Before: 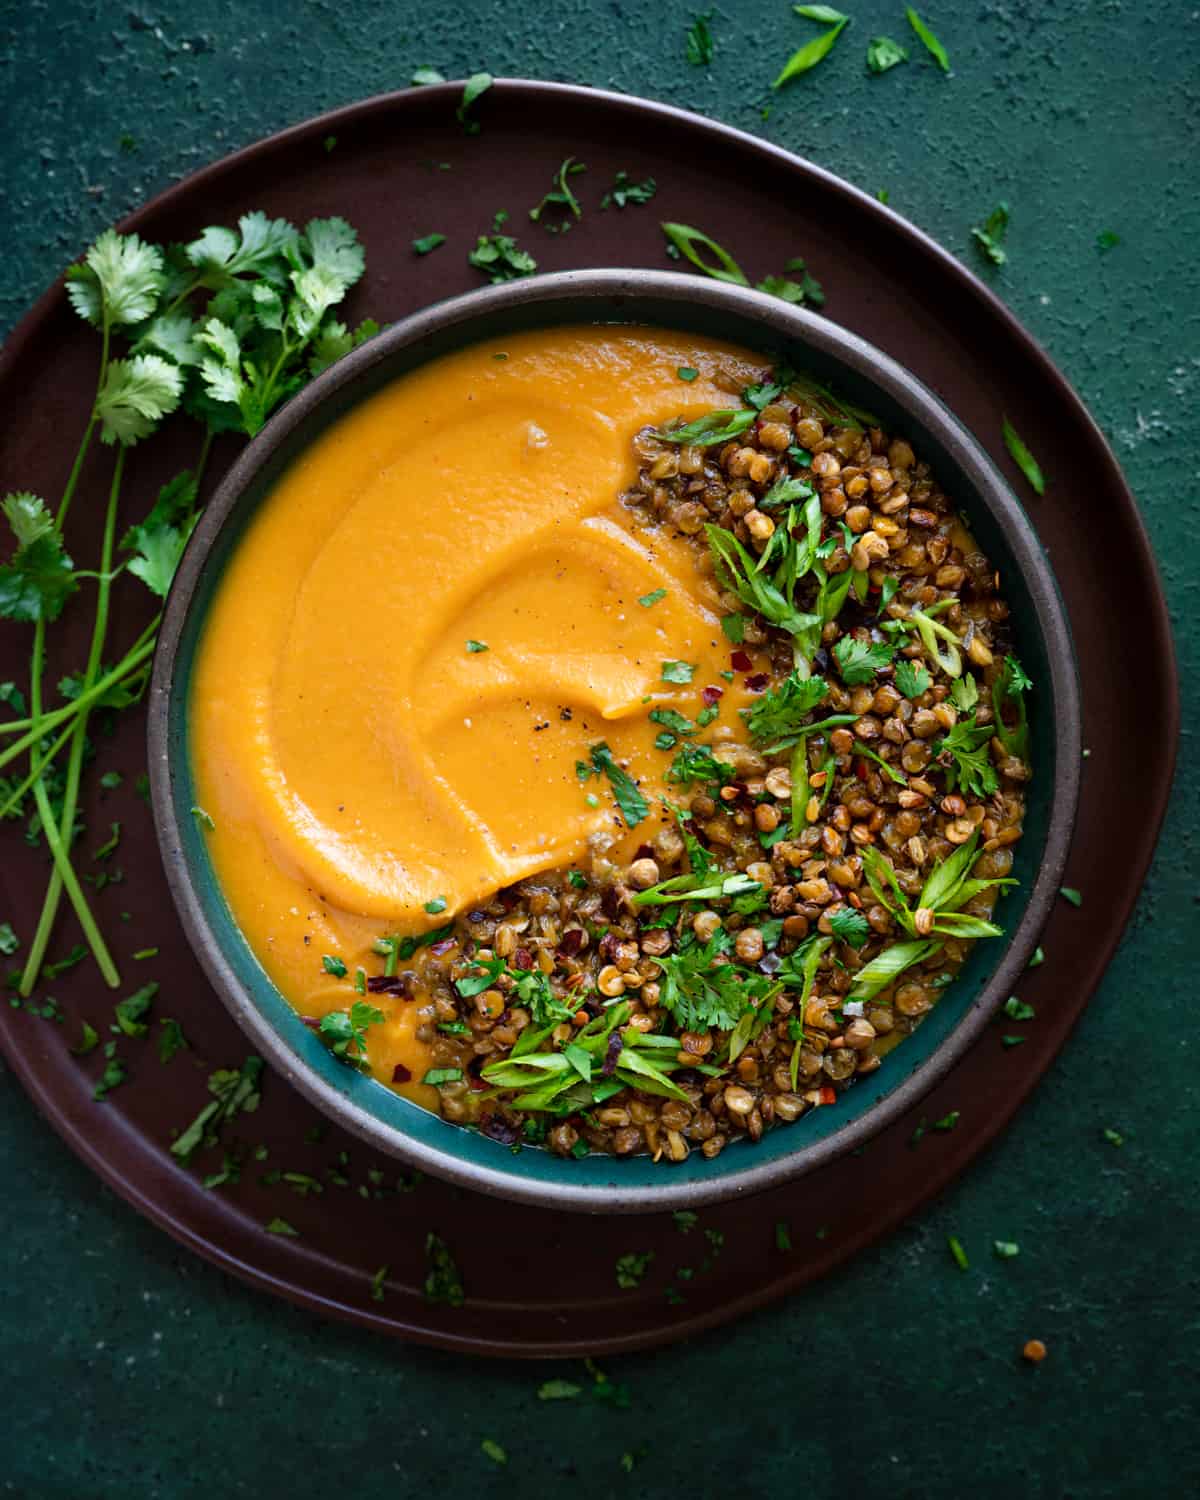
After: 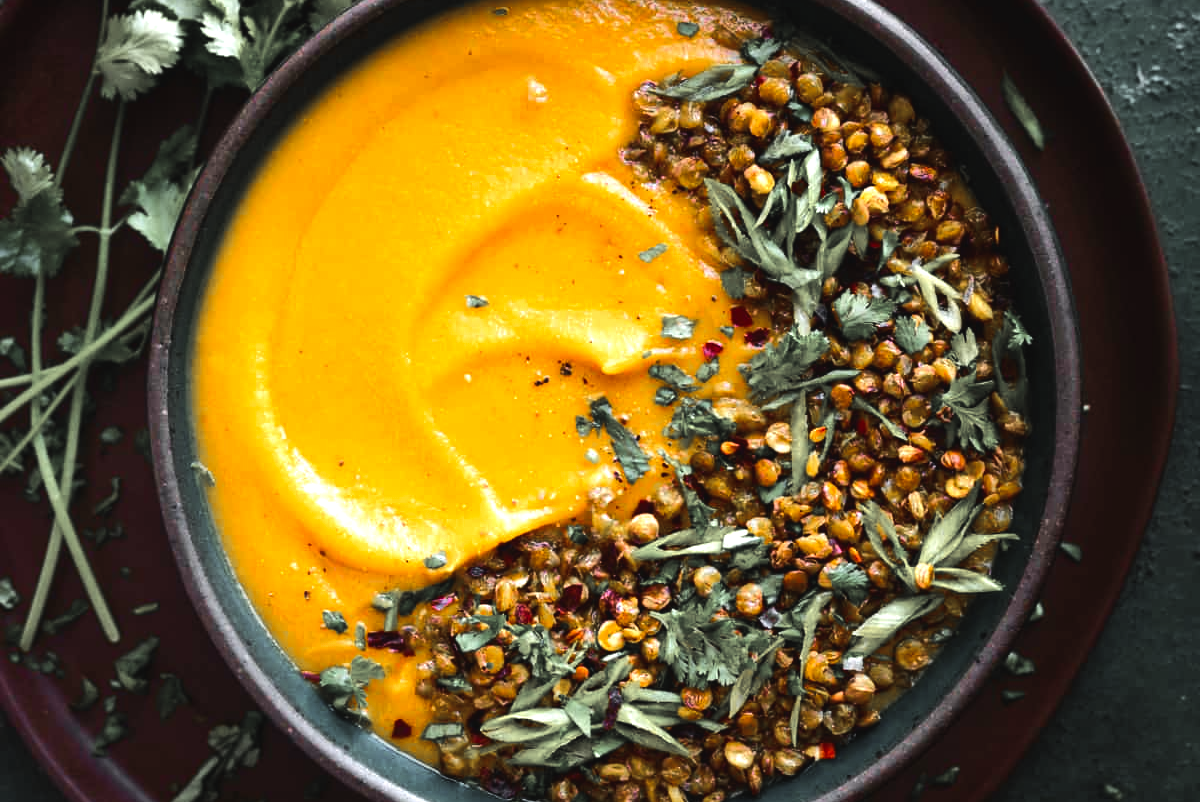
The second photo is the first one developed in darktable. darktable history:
crop and rotate: top 23.043%, bottom 23.437%
color zones: curves: ch1 [(0, 0.638) (0.193, 0.442) (0.286, 0.15) (0.429, 0.14) (0.571, 0.142) (0.714, 0.154) (0.857, 0.175) (1, 0.638)]
color balance rgb: global offset › luminance 0.71%, perceptual saturation grading › global saturation -11.5%, perceptual brilliance grading › highlights 17.77%, perceptual brilliance grading › mid-tones 31.71%, perceptual brilliance grading › shadows -31.01%, global vibrance 50%
contrast brightness saturation: saturation 0.18
